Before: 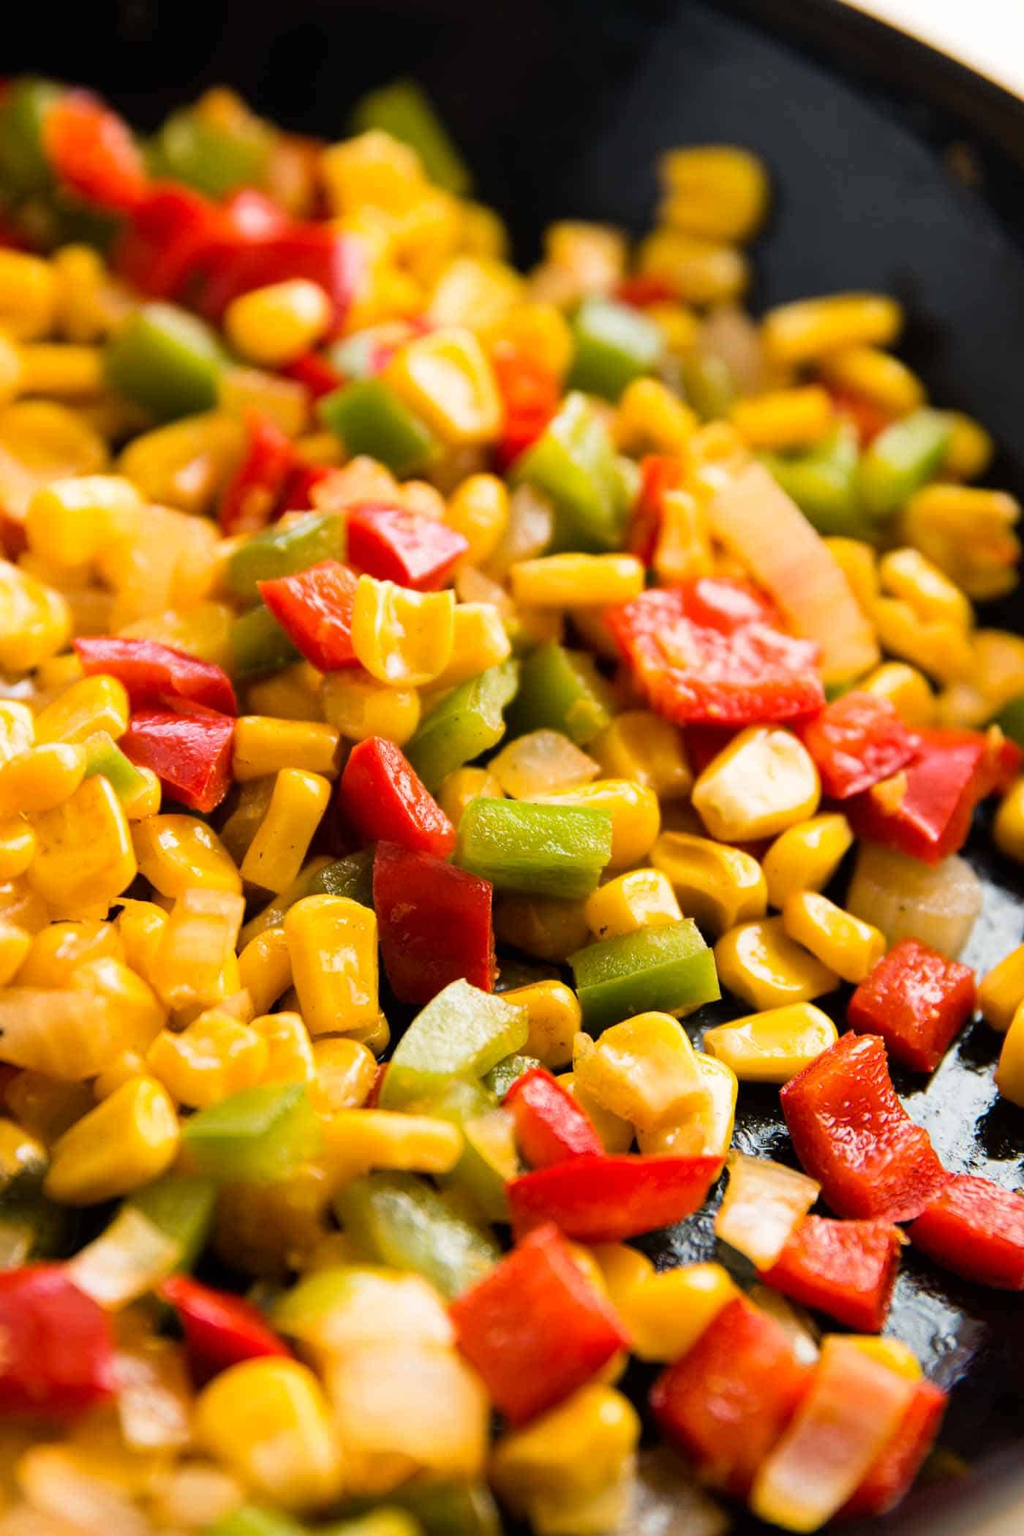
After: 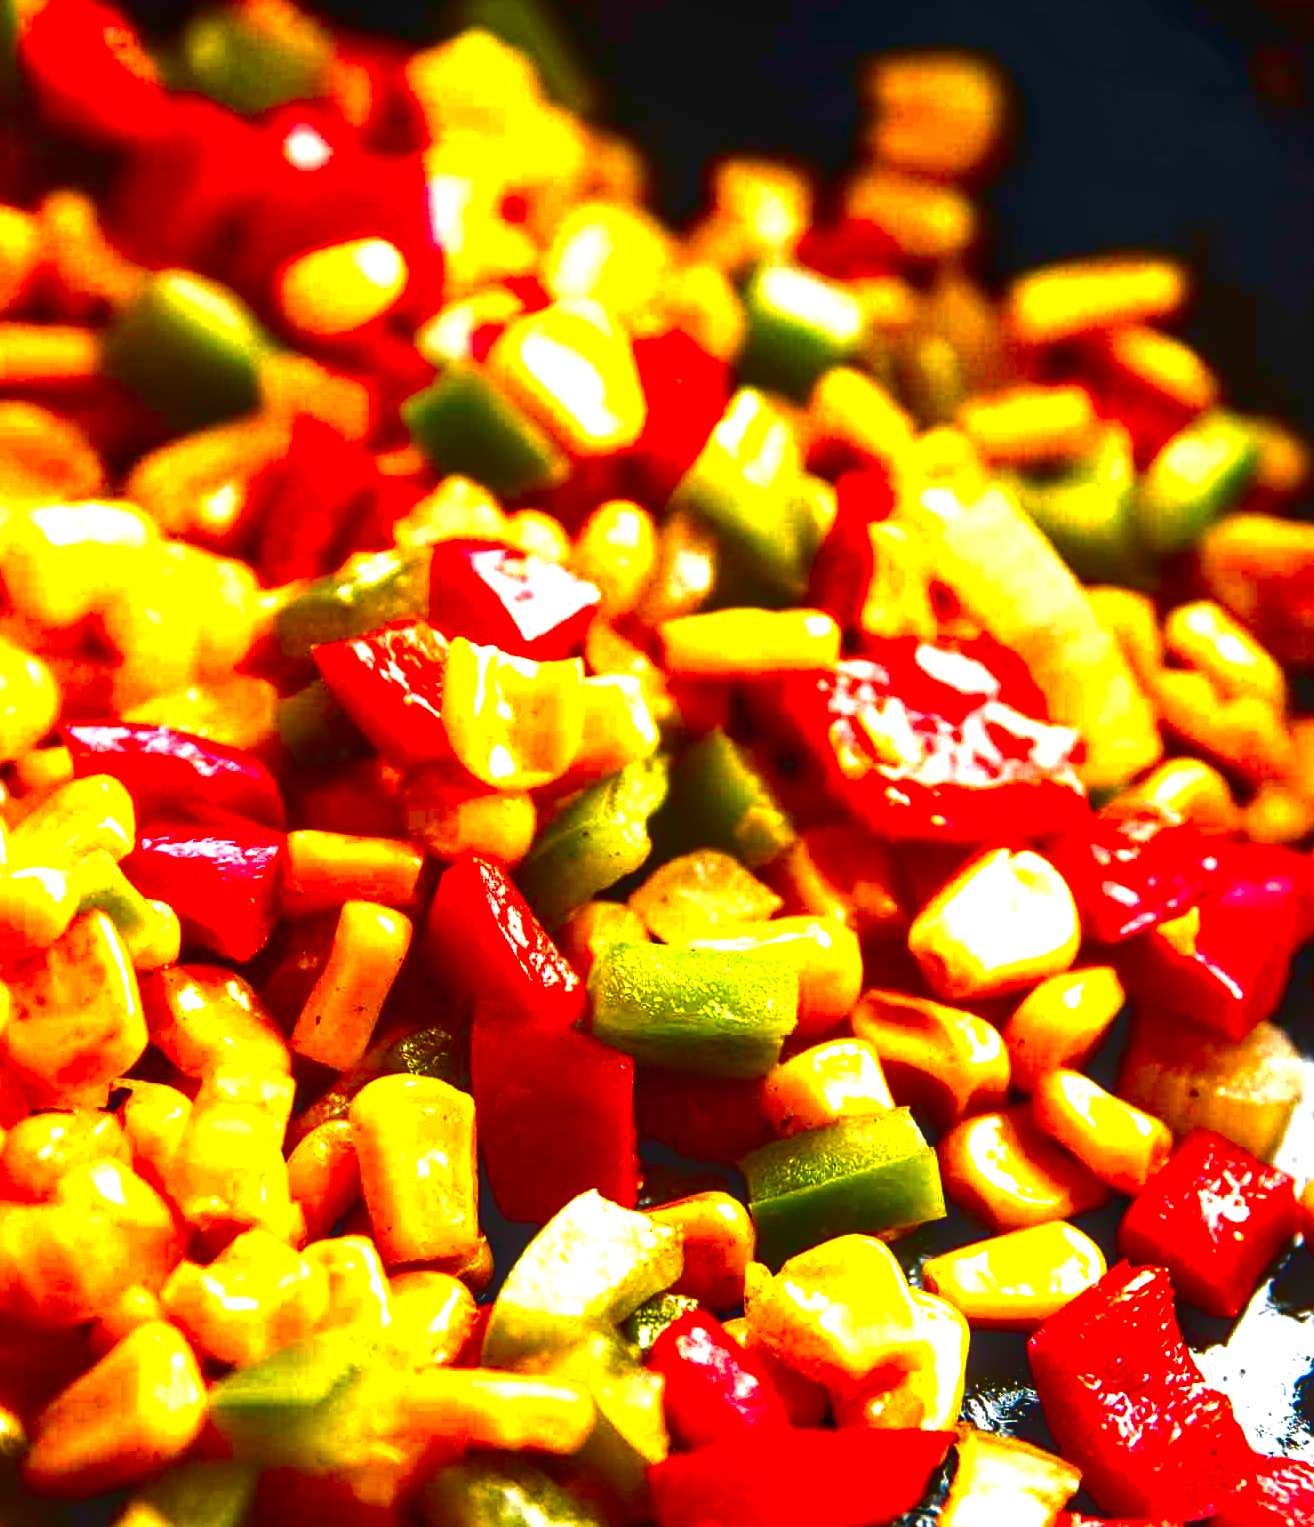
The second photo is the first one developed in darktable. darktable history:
exposure: black level correction 0, exposure 0.952 EV, compensate highlight preservation false
crop: left 2.788%, top 7.141%, right 3.347%, bottom 20.124%
local contrast: on, module defaults
contrast brightness saturation: brightness -0.983, saturation 0.986
